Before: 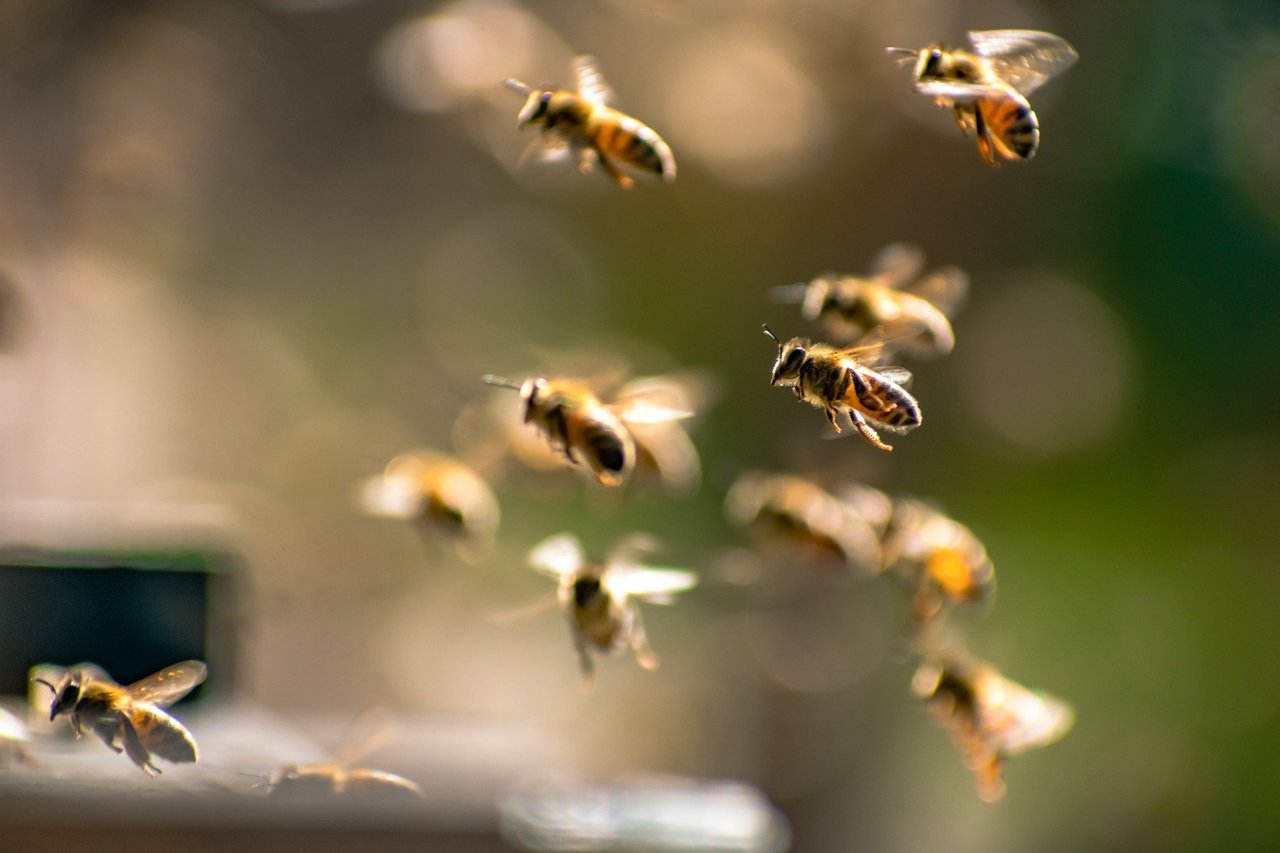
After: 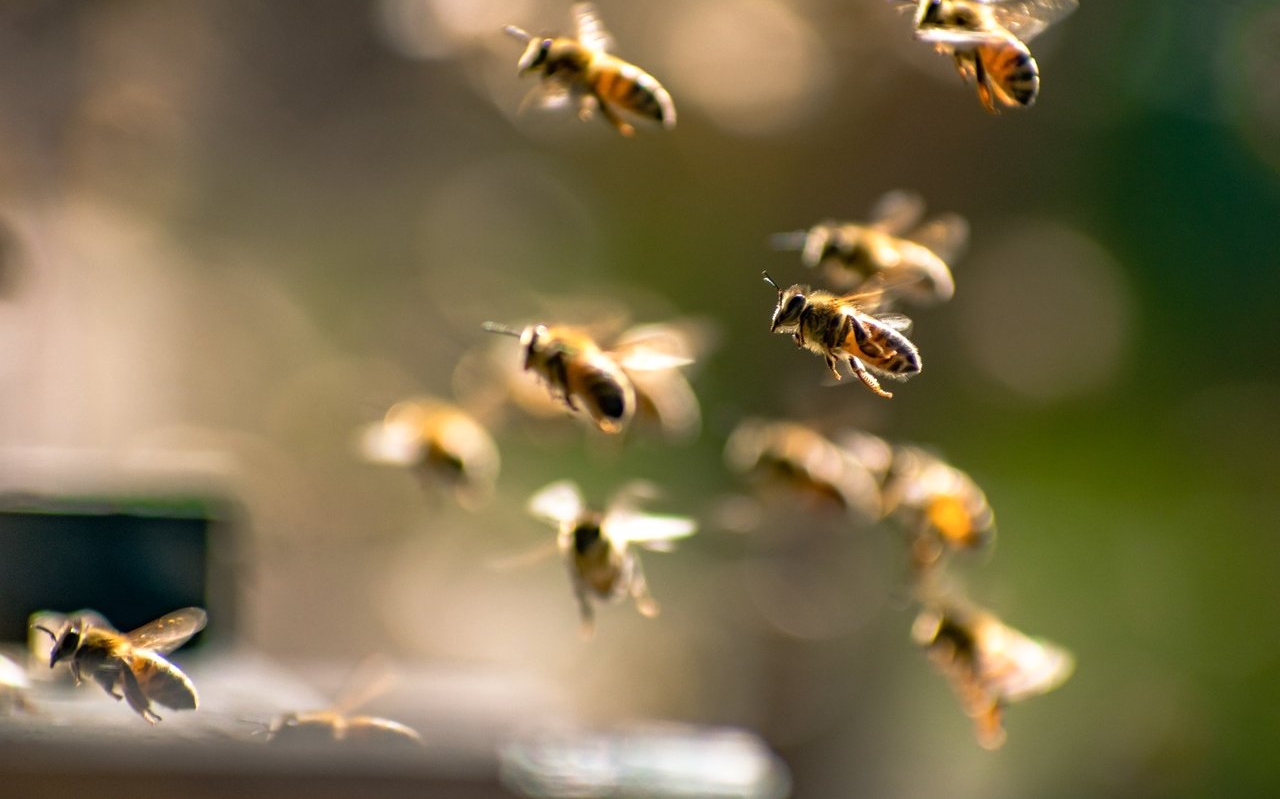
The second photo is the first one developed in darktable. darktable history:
shadows and highlights: shadows 0, highlights 40
crop and rotate: top 6.25%
